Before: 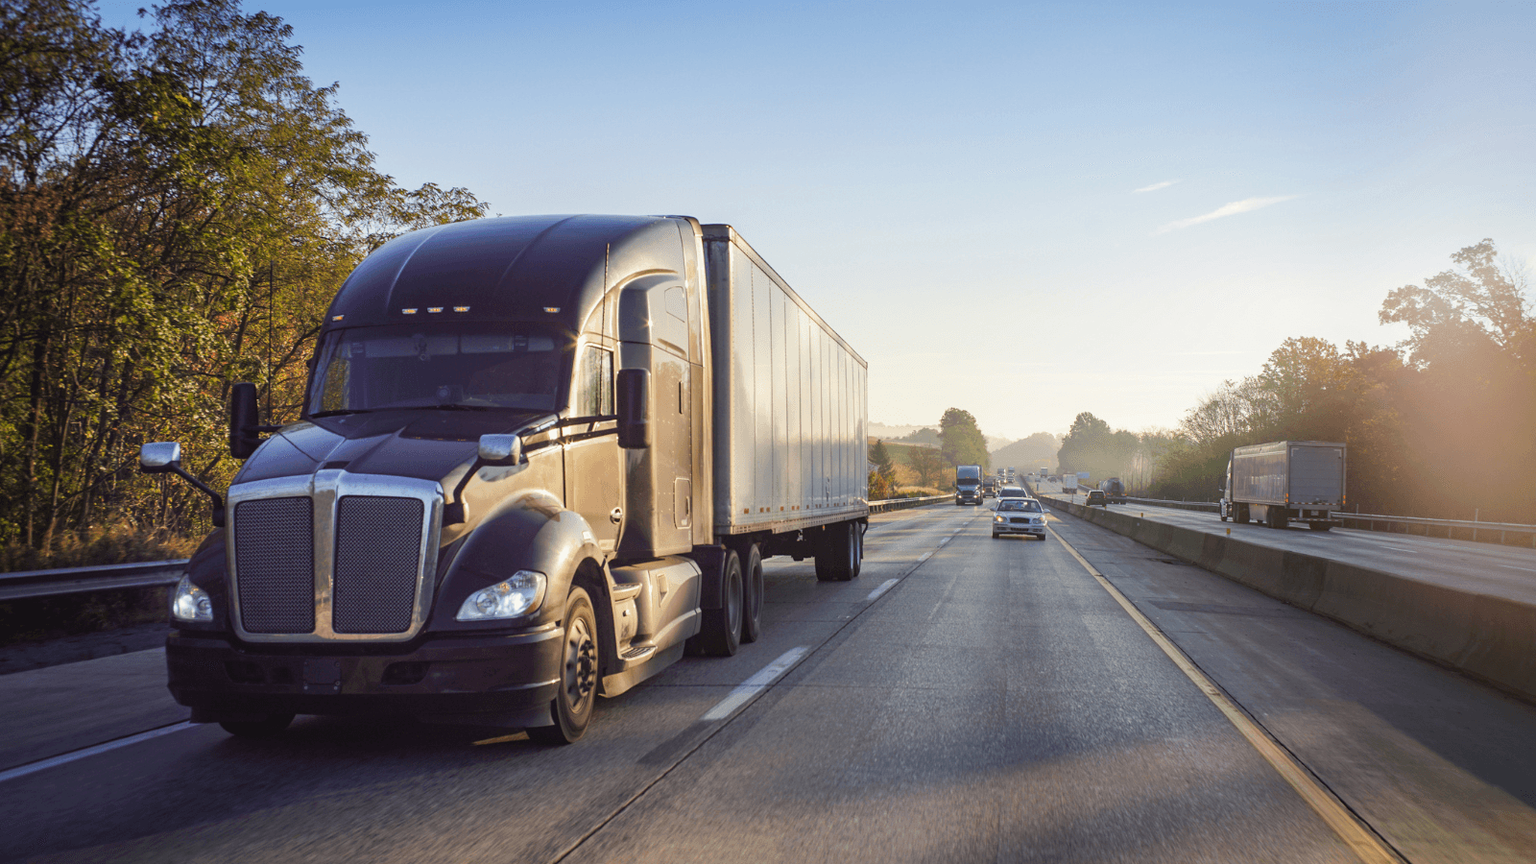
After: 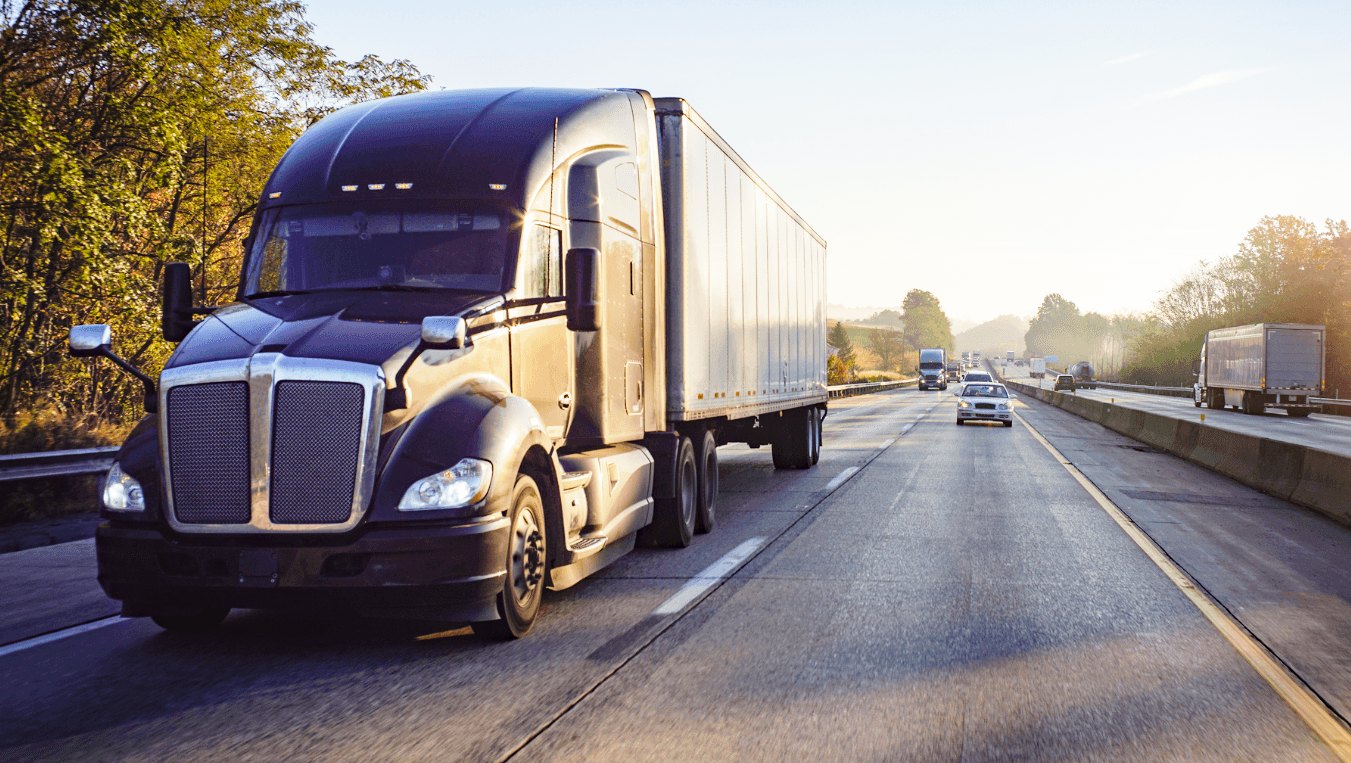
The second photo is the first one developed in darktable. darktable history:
haze removal: compatibility mode true, adaptive false
crop and rotate: left 4.813%, top 15.178%, right 10.69%
base curve: curves: ch0 [(0, 0) (0.028, 0.03) (0.121, 0.232) (0.46, 0.748) (0.859, 0.968) (1, 1)], preserve colors none
